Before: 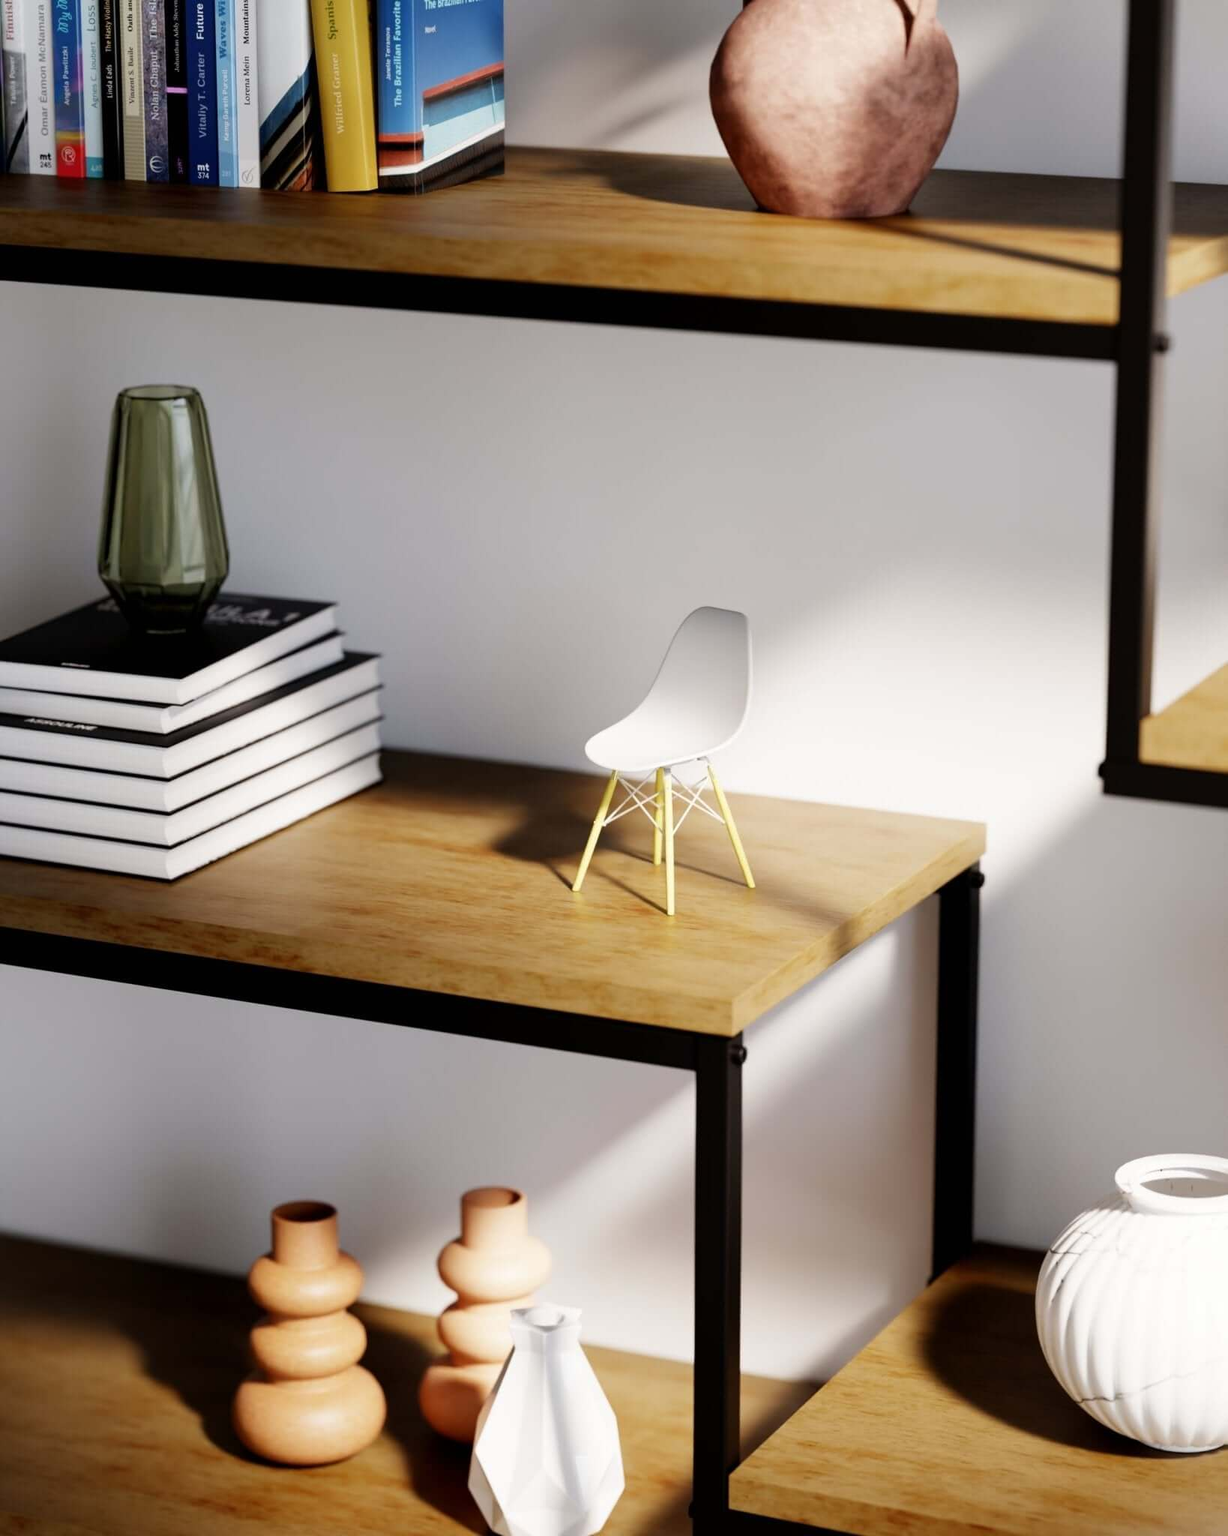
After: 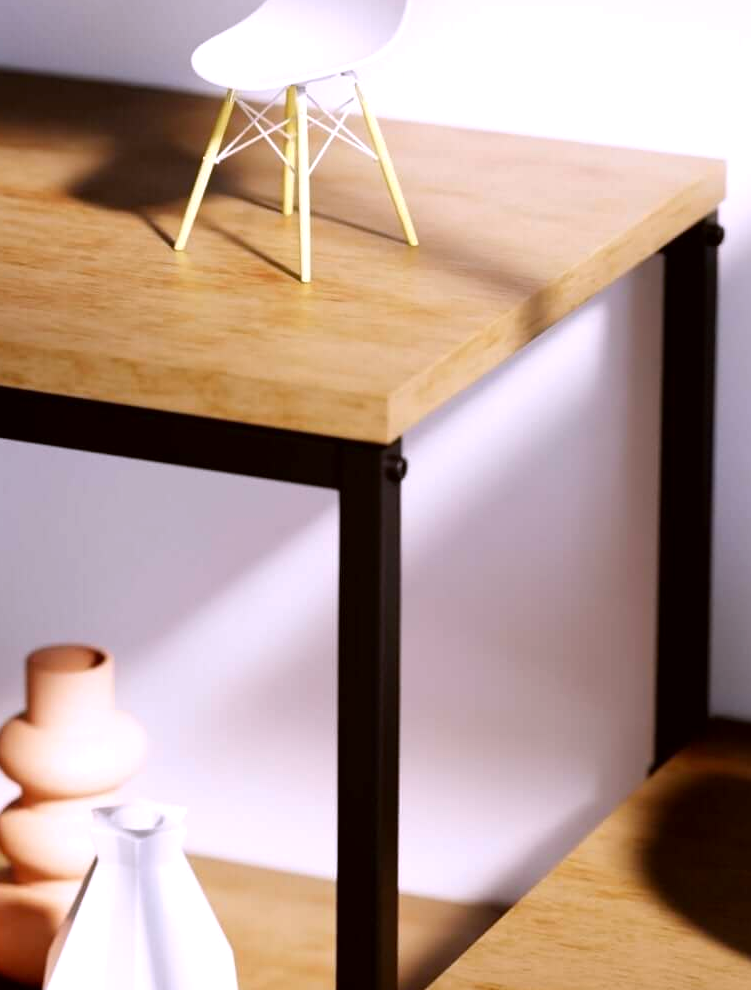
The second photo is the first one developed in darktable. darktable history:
exposure: exposure 0.127 EV, compensate highlight preservation false
color correction: highlights a* -2.73, highlights b* -2.09, shadows a* 2.41, shadows b* 2.73
crop: left 35.976%, top 45.819%, right 18.162%, bottom 5.807%
white balance: red 1.066, blue 1.119
